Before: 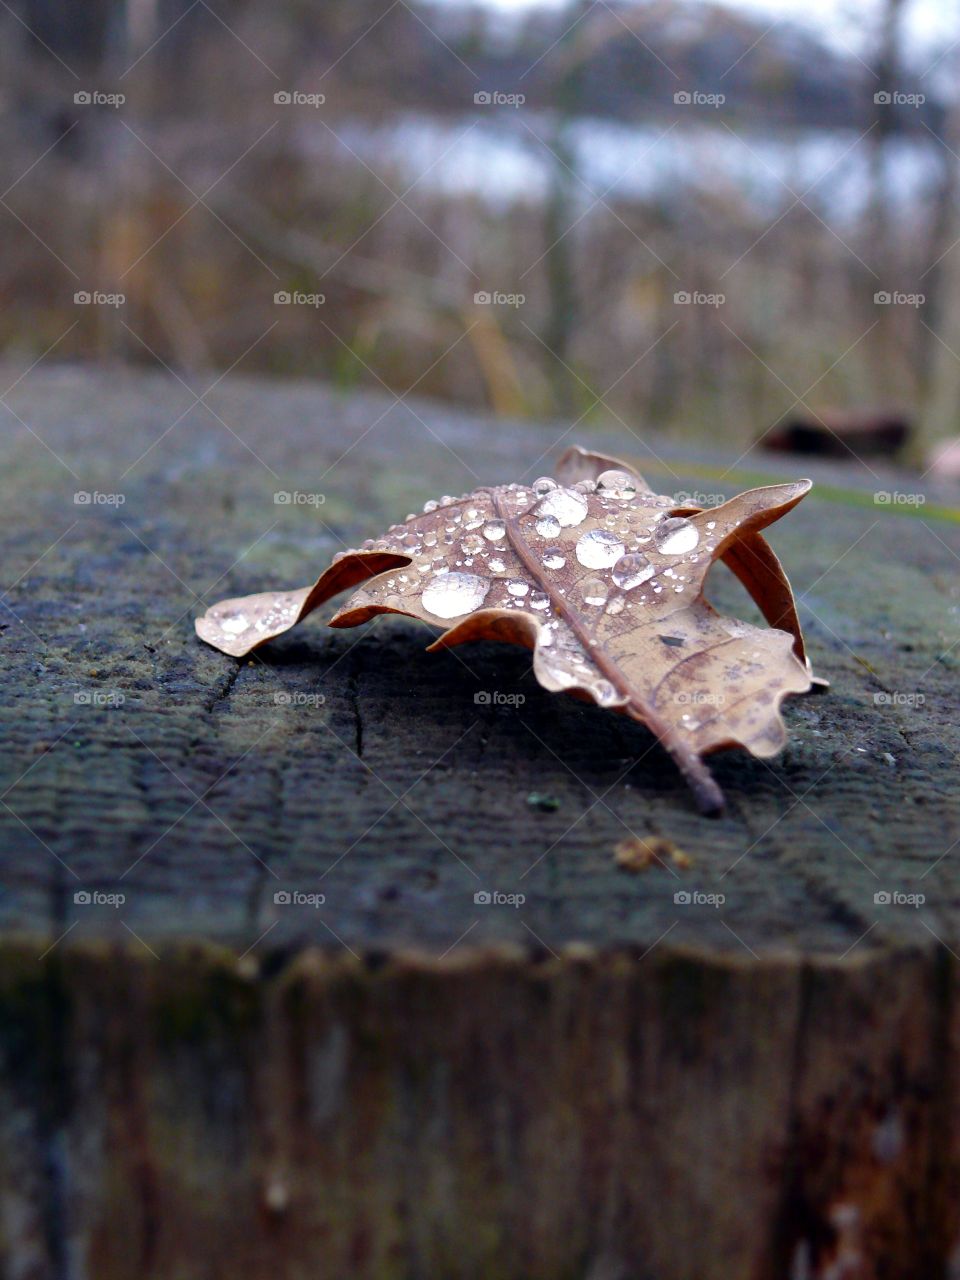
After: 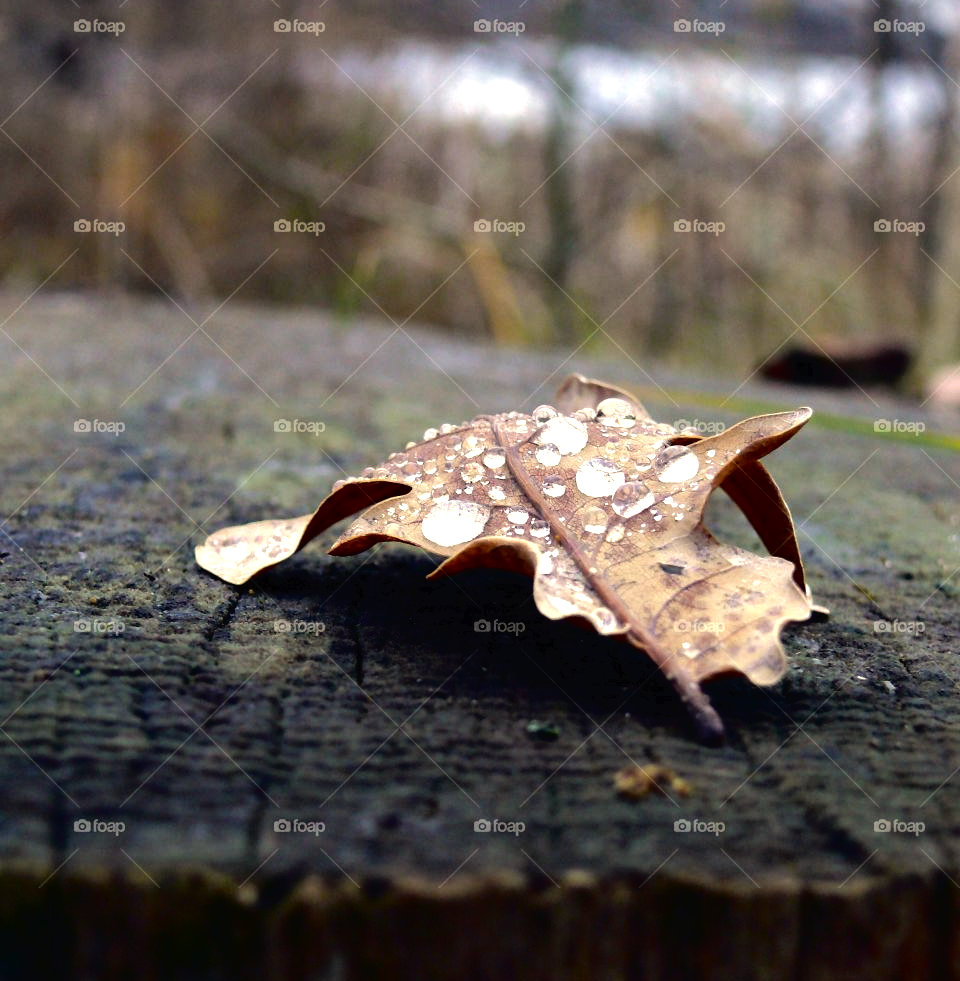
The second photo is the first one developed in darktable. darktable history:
tone curve: curves: ch0 [(0, 0) (0.003, 0.018) (0.011, 0.019) (0.025, 0.02) (0.044, 0.024) (0.069, 0.034) (0.1, 0.049) (0.136, 0.082) (0.177, 0.136) (0.224, 0.196) (0.277, 0.263) (0.335, 0.329) (0.399, 0.401) (0.468, 0.473) (0.543, 0.546) (0.623, 0.625) (0.709, 0.698) (0.801, 0.779) (0.898, 0.867) (1, 1)], color space Lab, independent channels, preserve colors none
color correction: highlights a* 1.28, highlights b* 17.9
tone equalizer: -8 EV -0.774 EV, -7 EV -0.72 EV, -6 EV -0.636 EV, -5 EV -0.421 EV, -3 EV 0.366 EV, -2 EV 0.6 EV, -1 EV 0.681 EV, +0 EV 0.768 EV, edges refinement/feathering 500, mask exposure compensation -1.57 EV, preserve details no
crop: top 5.657%, bottom 17.633%
